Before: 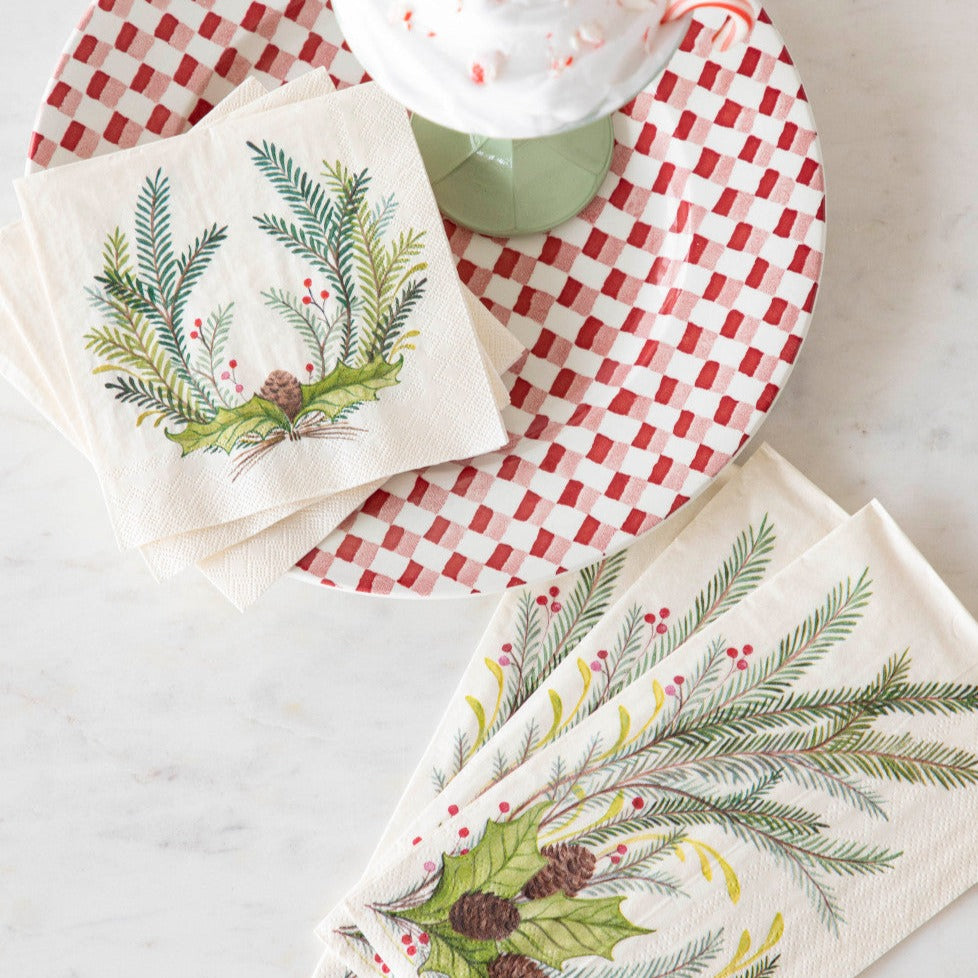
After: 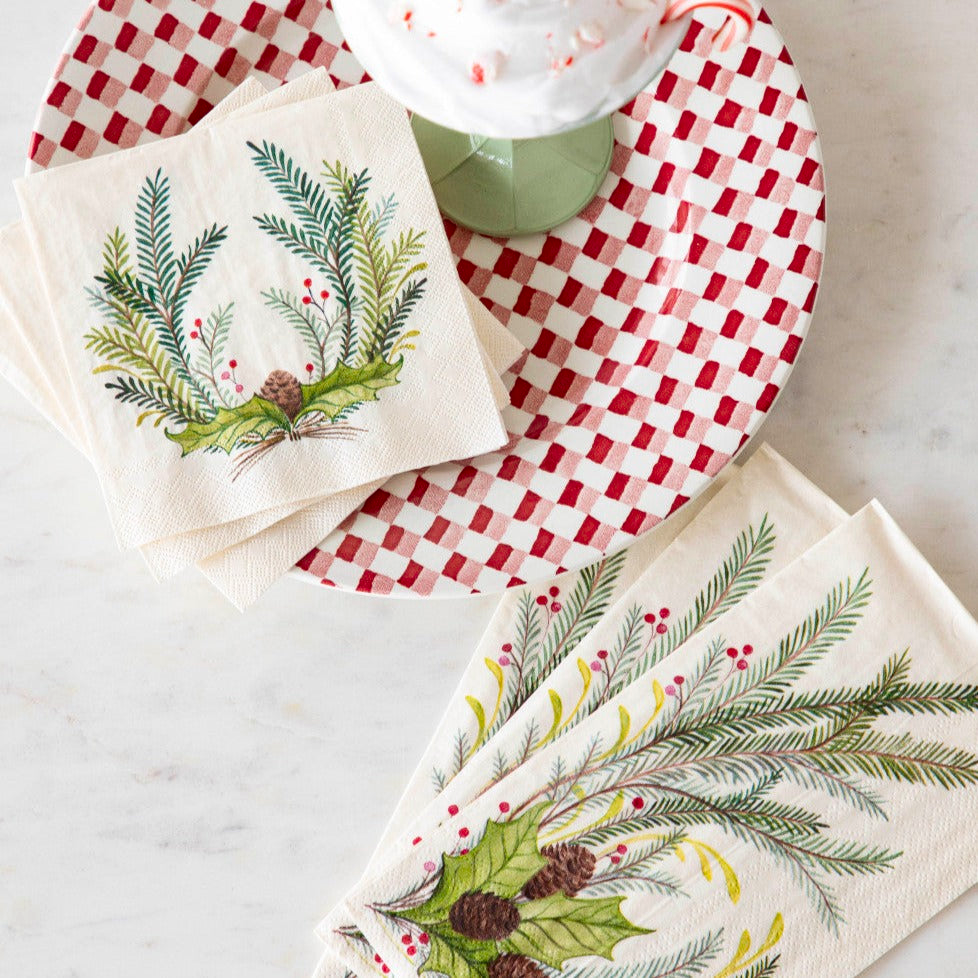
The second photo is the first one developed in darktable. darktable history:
contrast brightness saturation: contrast 0.123, brightness -0.118, saturation 0.195
